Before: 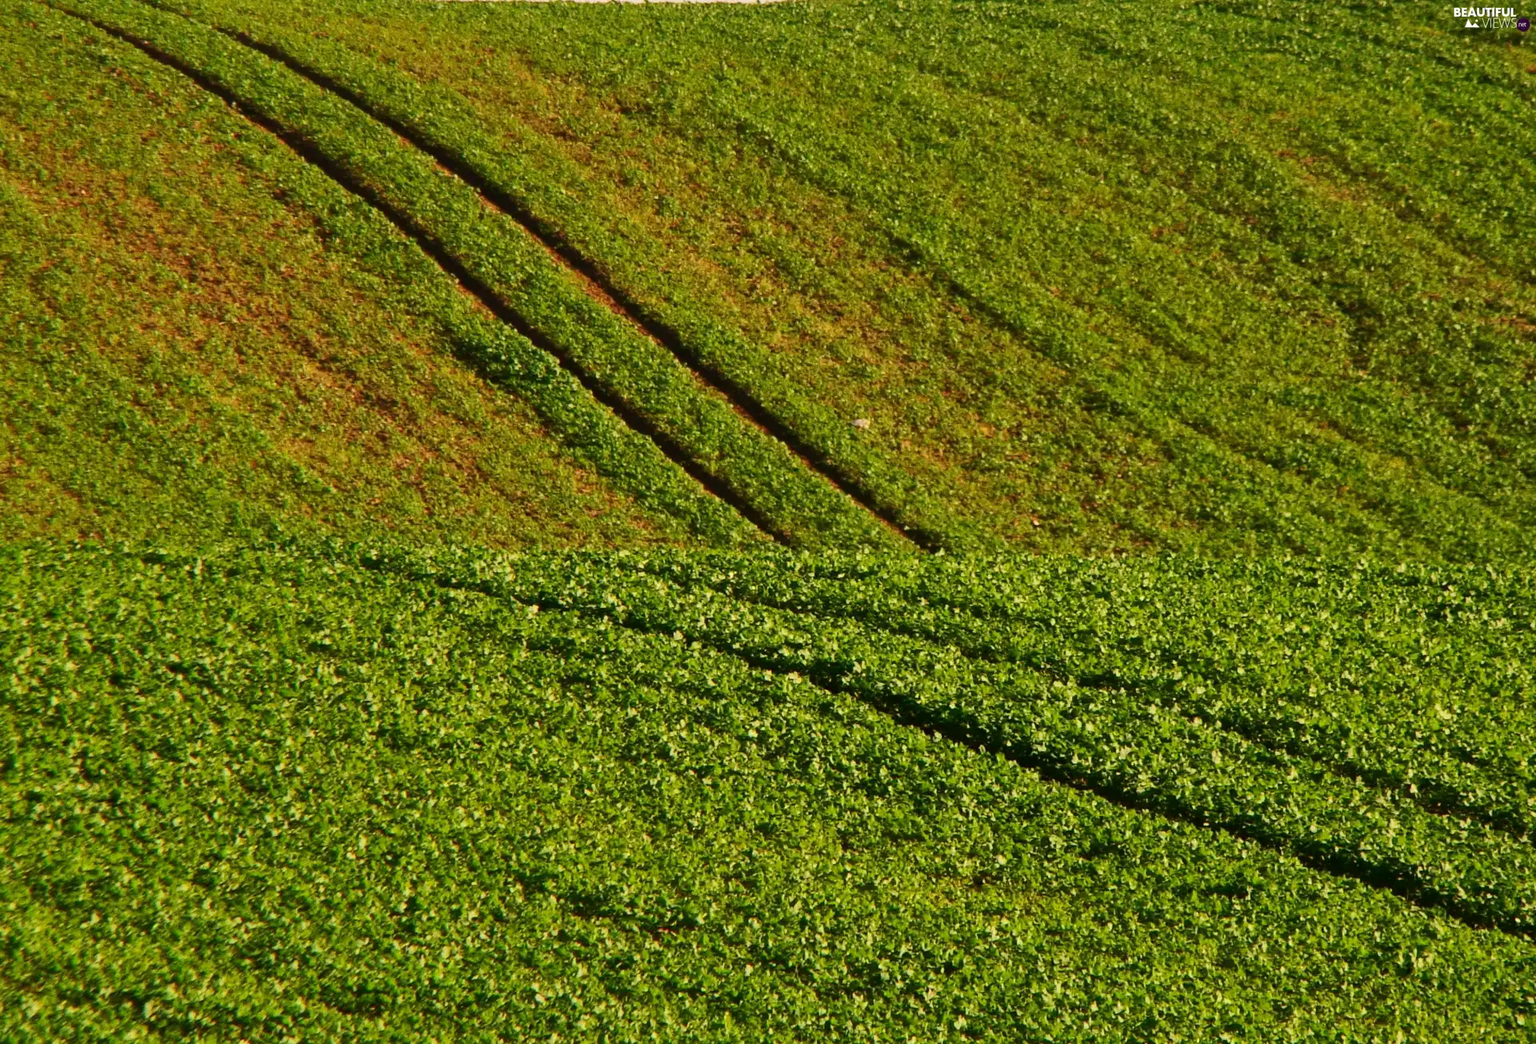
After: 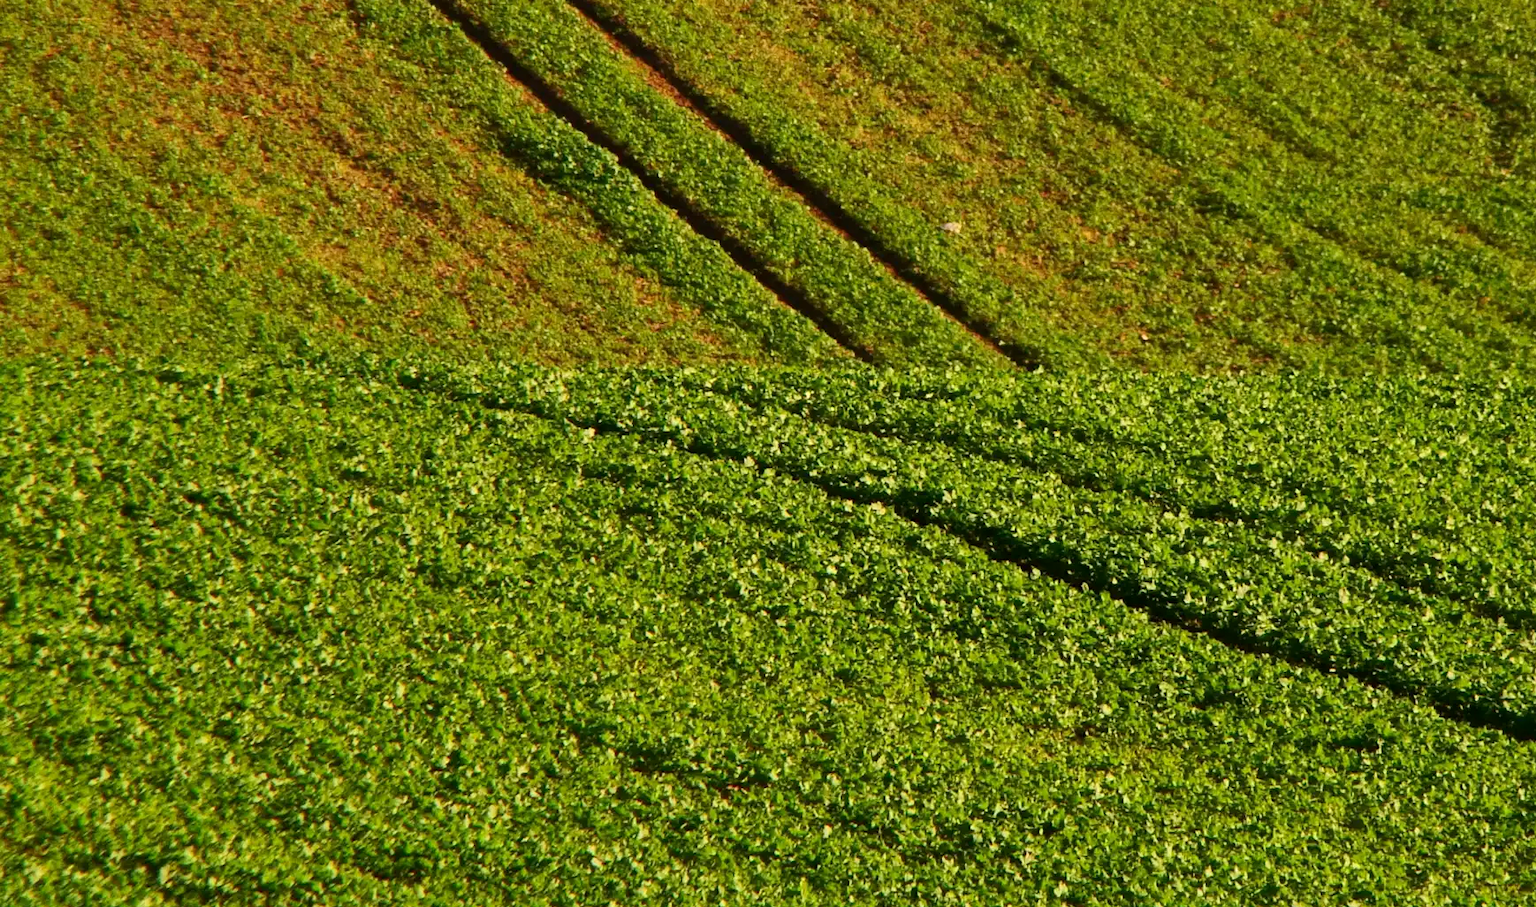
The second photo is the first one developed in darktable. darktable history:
exposure: black level correction 0.001, exposure 0.14 EV, compensate highlight preservation false
crop: top 20.916%, right 9.437%, bottom 0.316%
